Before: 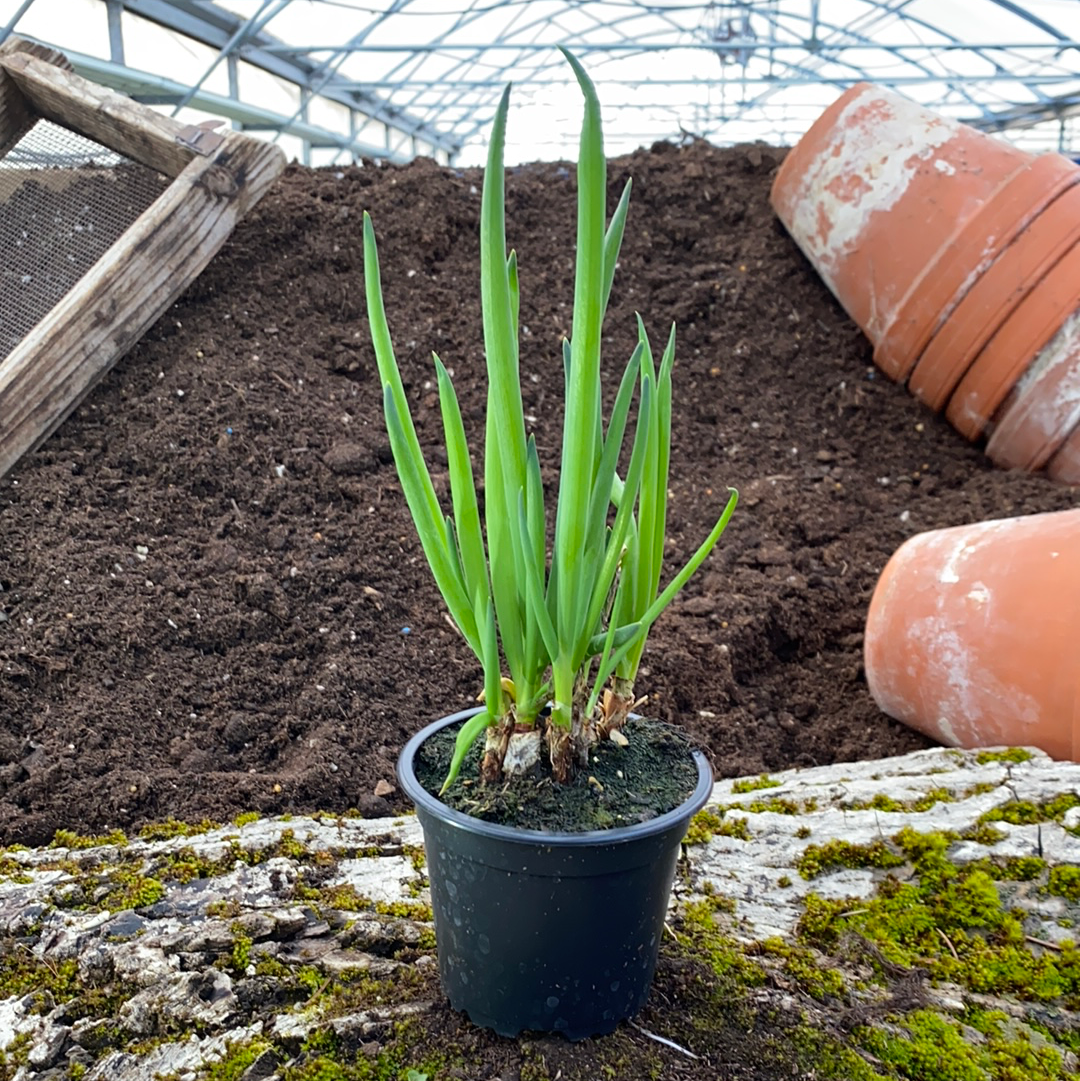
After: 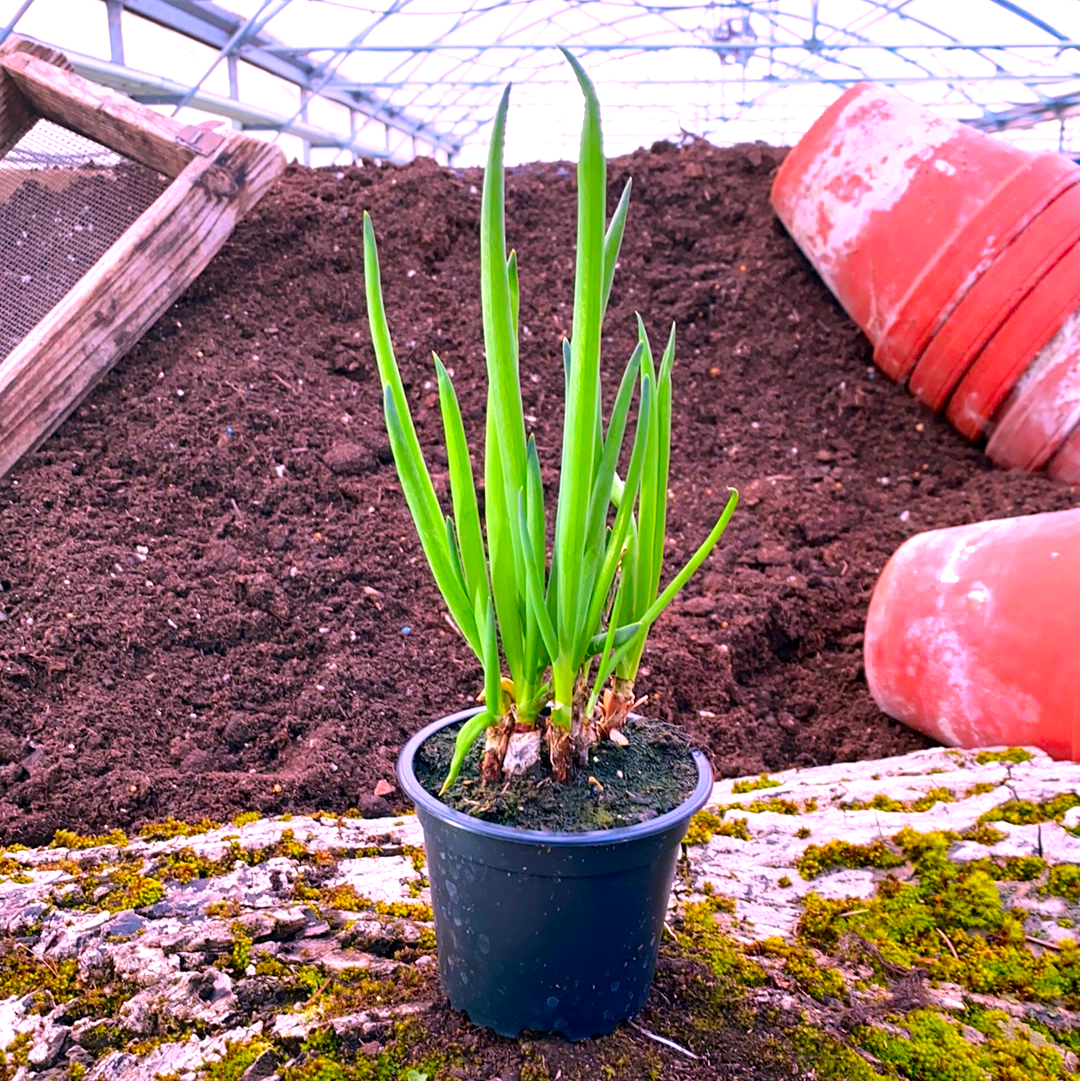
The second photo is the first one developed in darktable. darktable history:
color correction: highlights a* 19.5, highlights b* -11.53, saturation 1.69
exposure: black level correction 0.001, exposure 0.5 EV, compensate exposure bias true, compensate highlight preservation false
